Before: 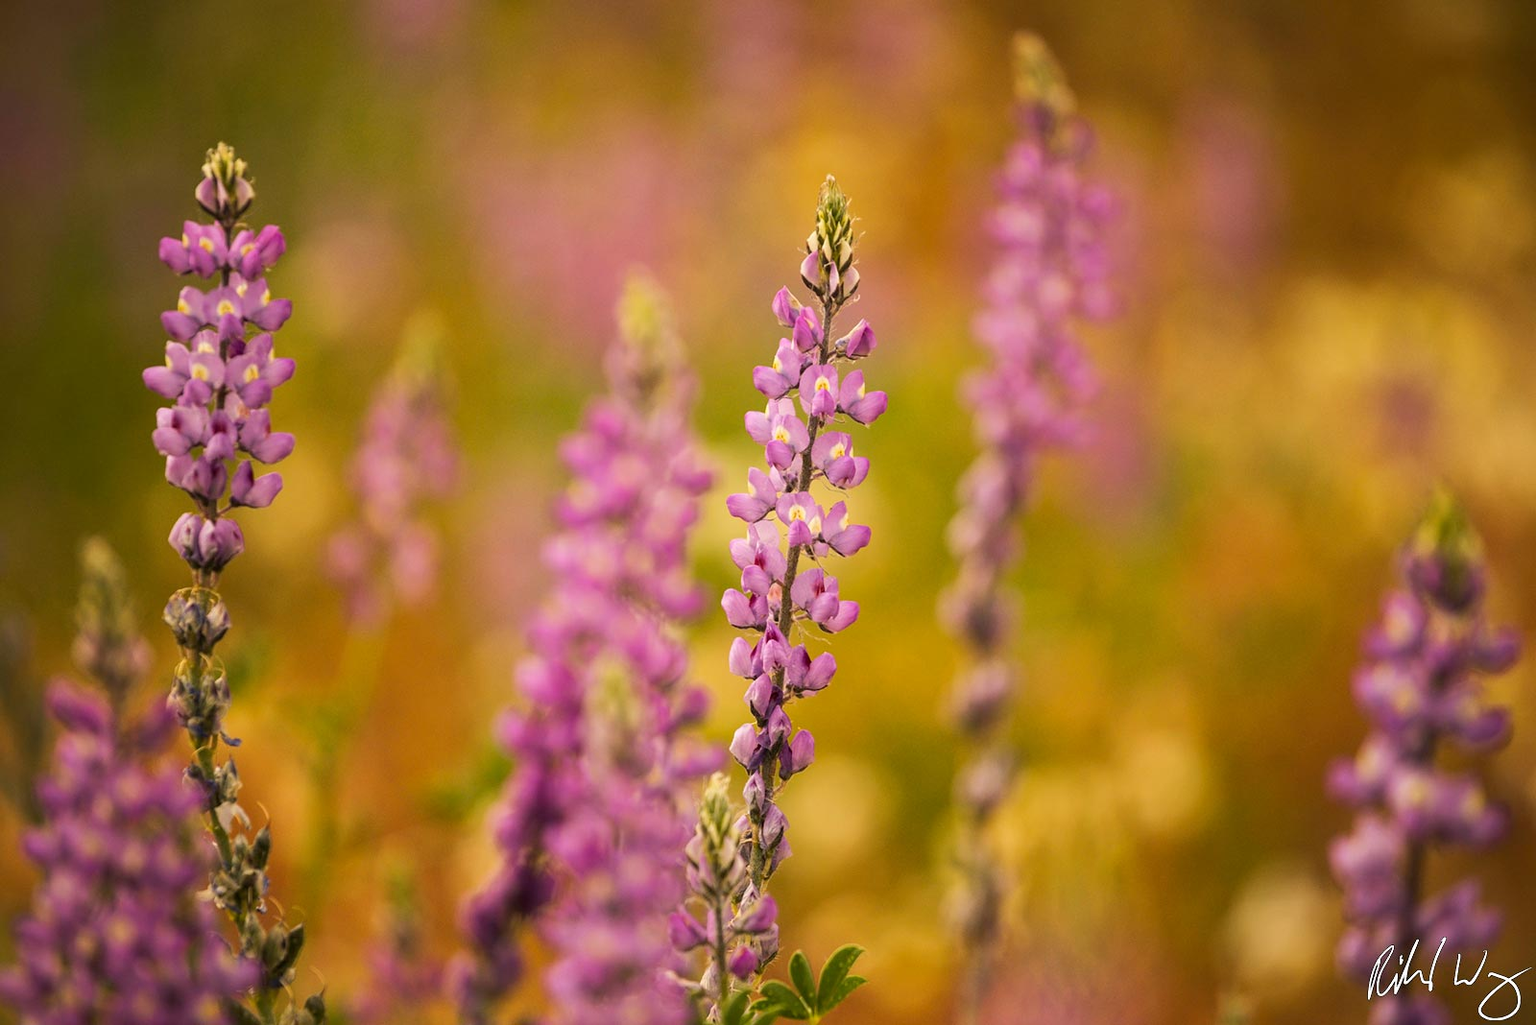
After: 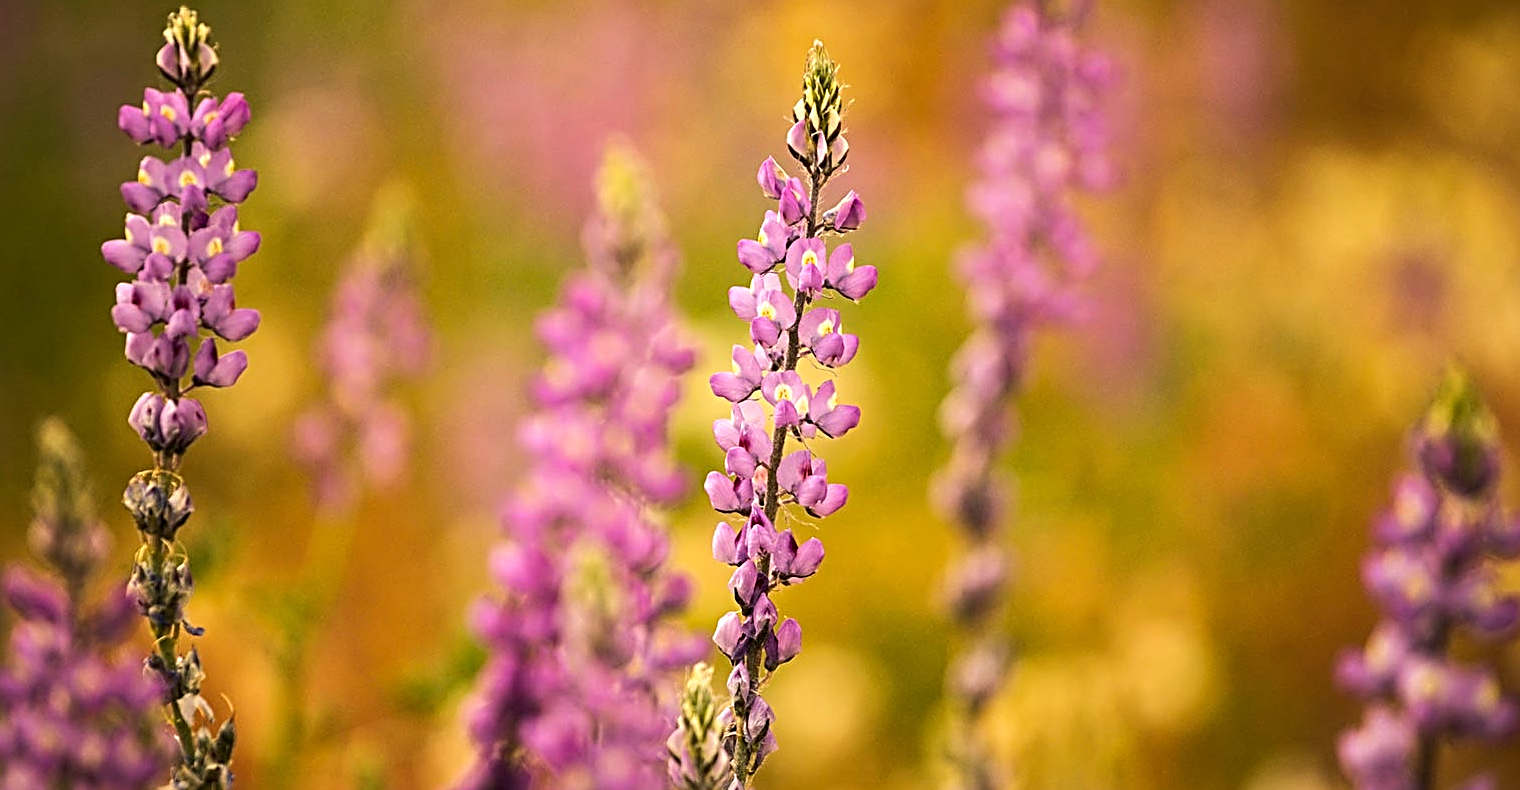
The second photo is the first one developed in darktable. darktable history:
tone equalizer: -8 EV -0.417 EV, -7 EV -0.389 EV, -6 EV -0.333 EV, -5 EV -0.222 EV, -3 EV 0.222 EV, -2 EV 0.333 EV, -1 EV 0.389 EV, +0 EV 0.417 EV, edges refinement/feathering 500, mask exposure compensation -1.57 EV, preserve details no
crop and rotate: left 2.991%, top 13.302%, right 1.981%, bottom 12.636%
sharpen: radius 3.025, amount 0.757
